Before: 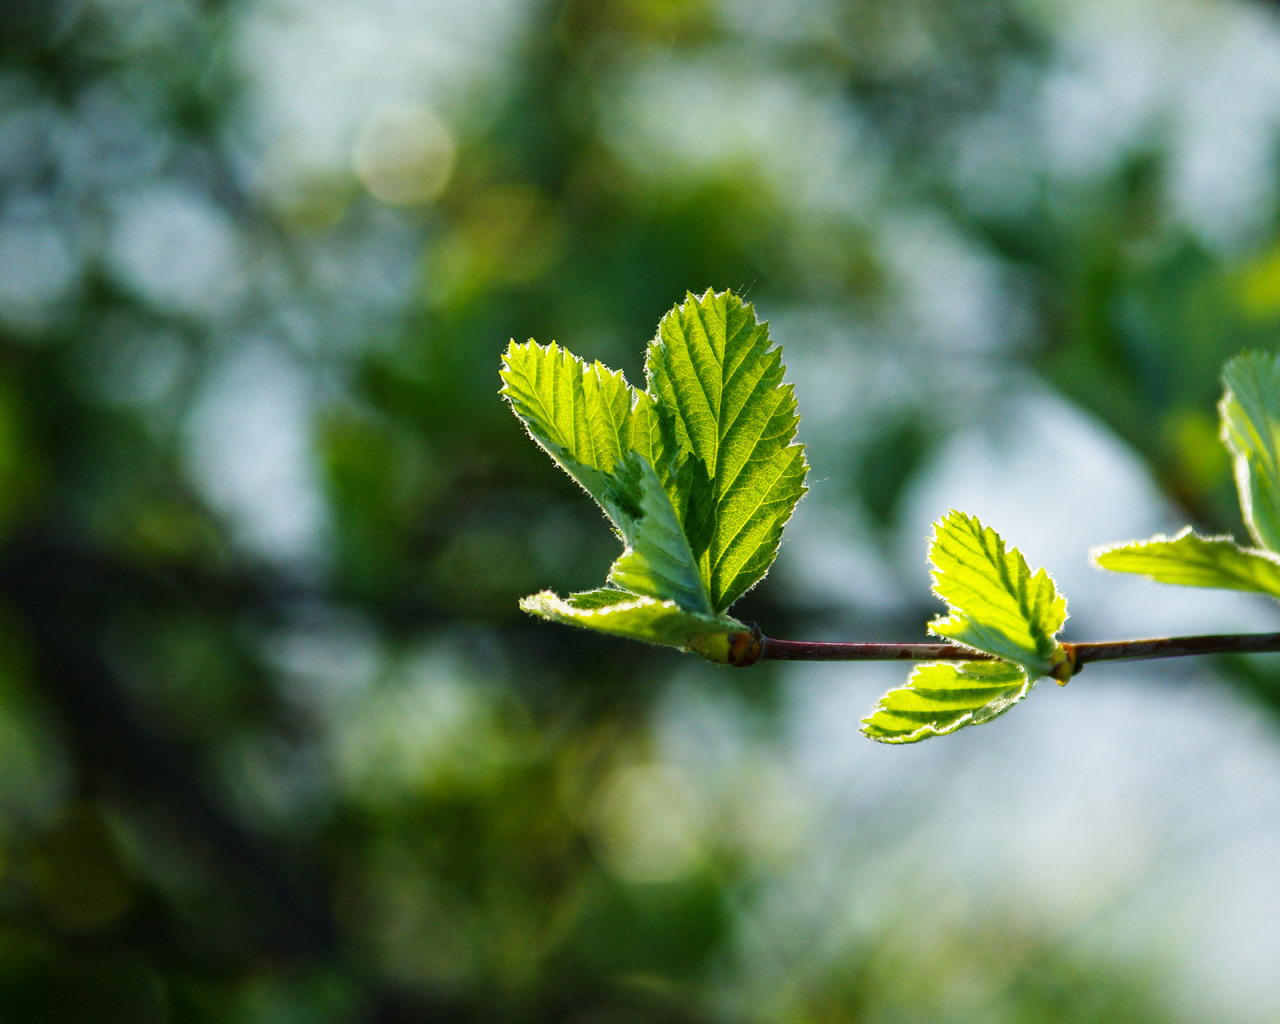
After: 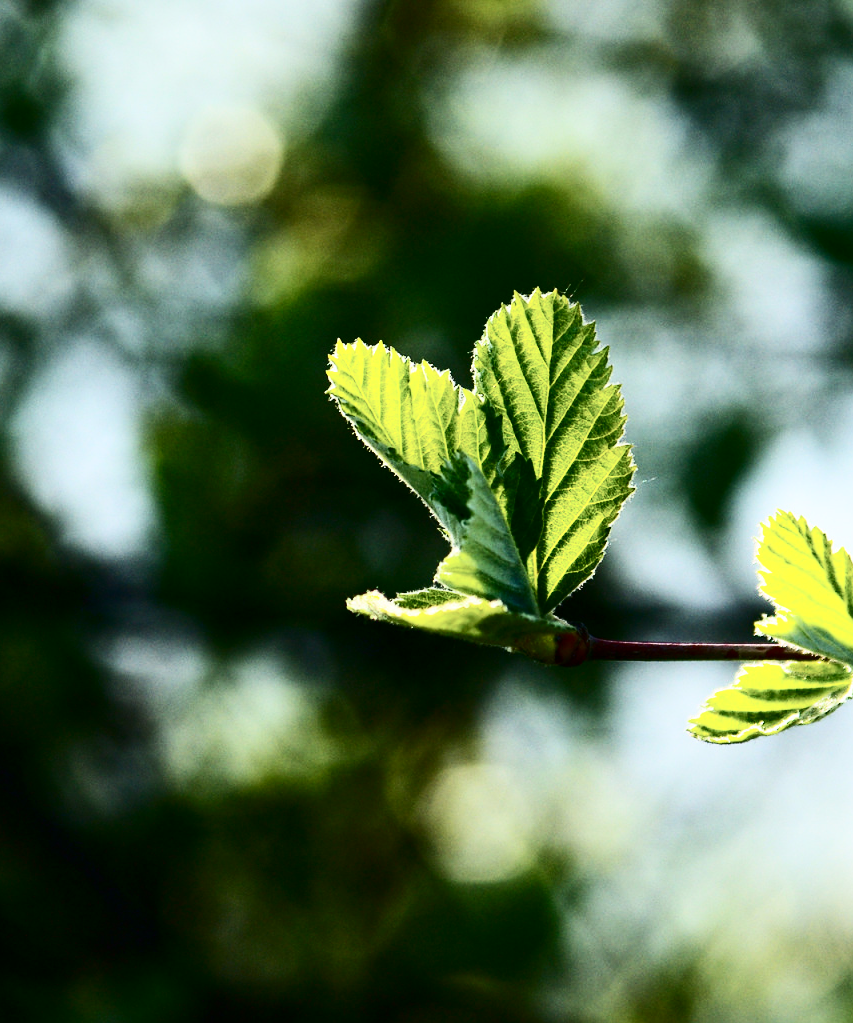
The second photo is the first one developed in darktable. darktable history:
contrast brightness saturation: contrast 0.5, saturation -0.1
crop and rotate: left 13.537%, right 19.796%
